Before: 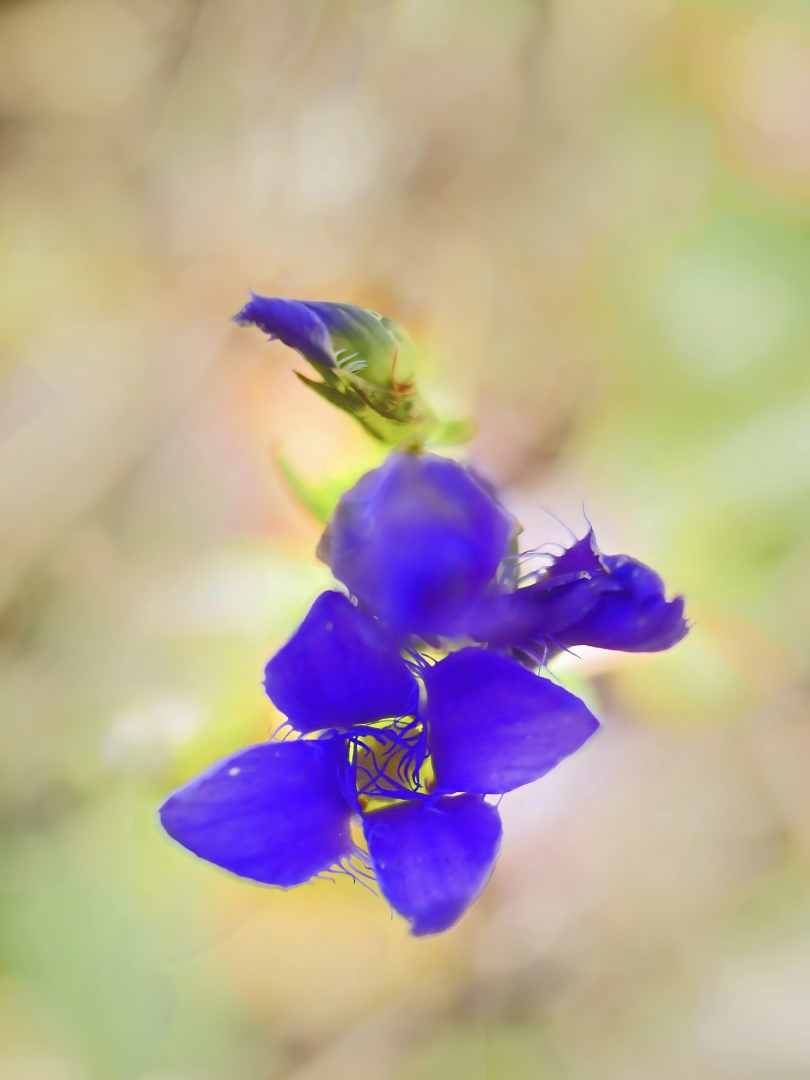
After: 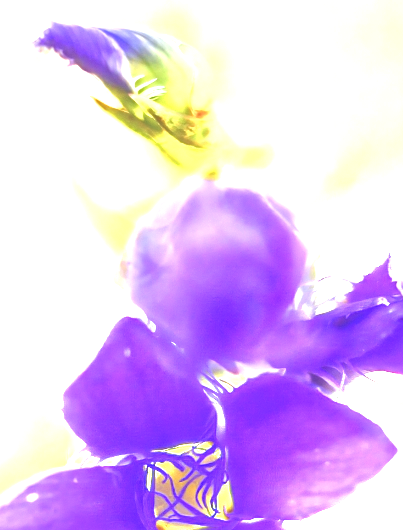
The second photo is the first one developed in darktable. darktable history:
crop: left 24.972%, top 25.434%, right 25.252%, bottom 25.408%
contrast brightness saturation: contrast 0.01, saturation -0.068
local contrast: detail 130%
sharpen: amount 0.209
exposure: exposure 1.991 EV, compensate highlight preservation false
